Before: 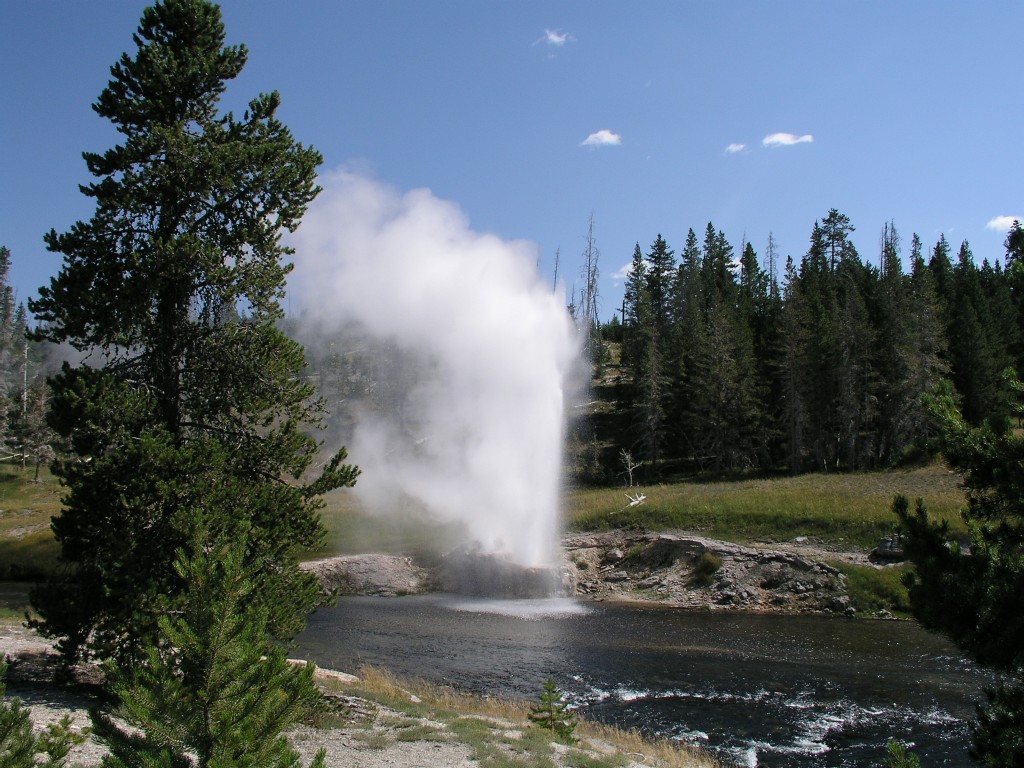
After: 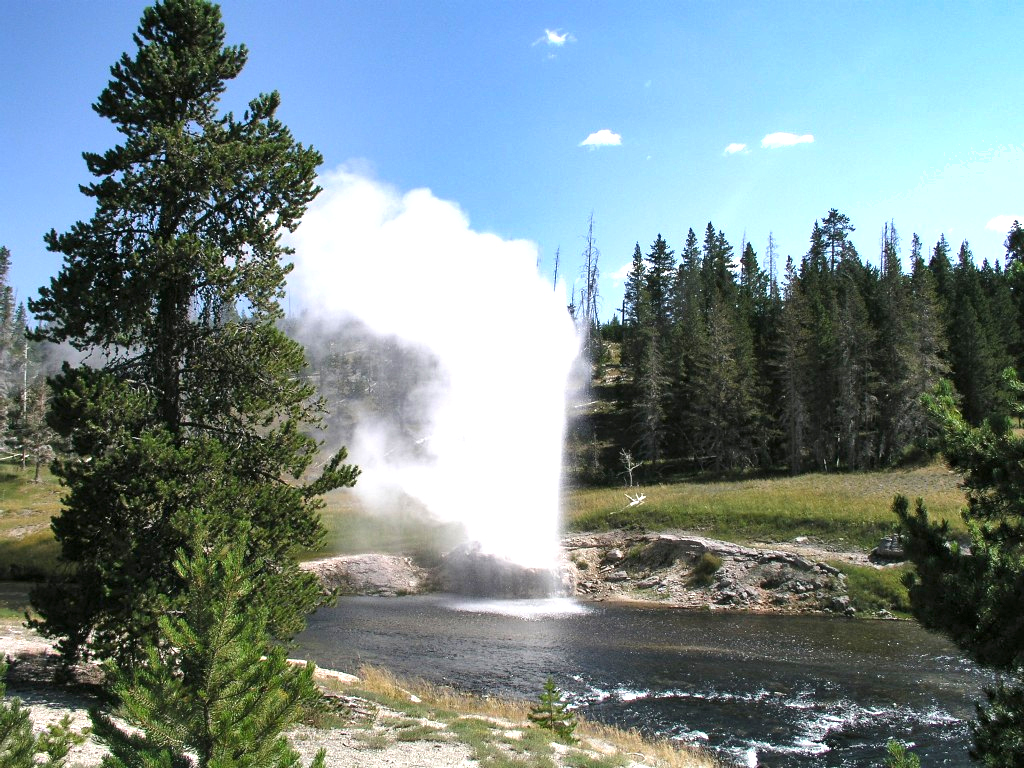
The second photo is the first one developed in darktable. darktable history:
shadows and highlights: shadows 43.71, white point adjustment -1.46, soften with gaussian
exposure: black level correction 0, exposure 1.2 EV, compensate highlight preservation false
